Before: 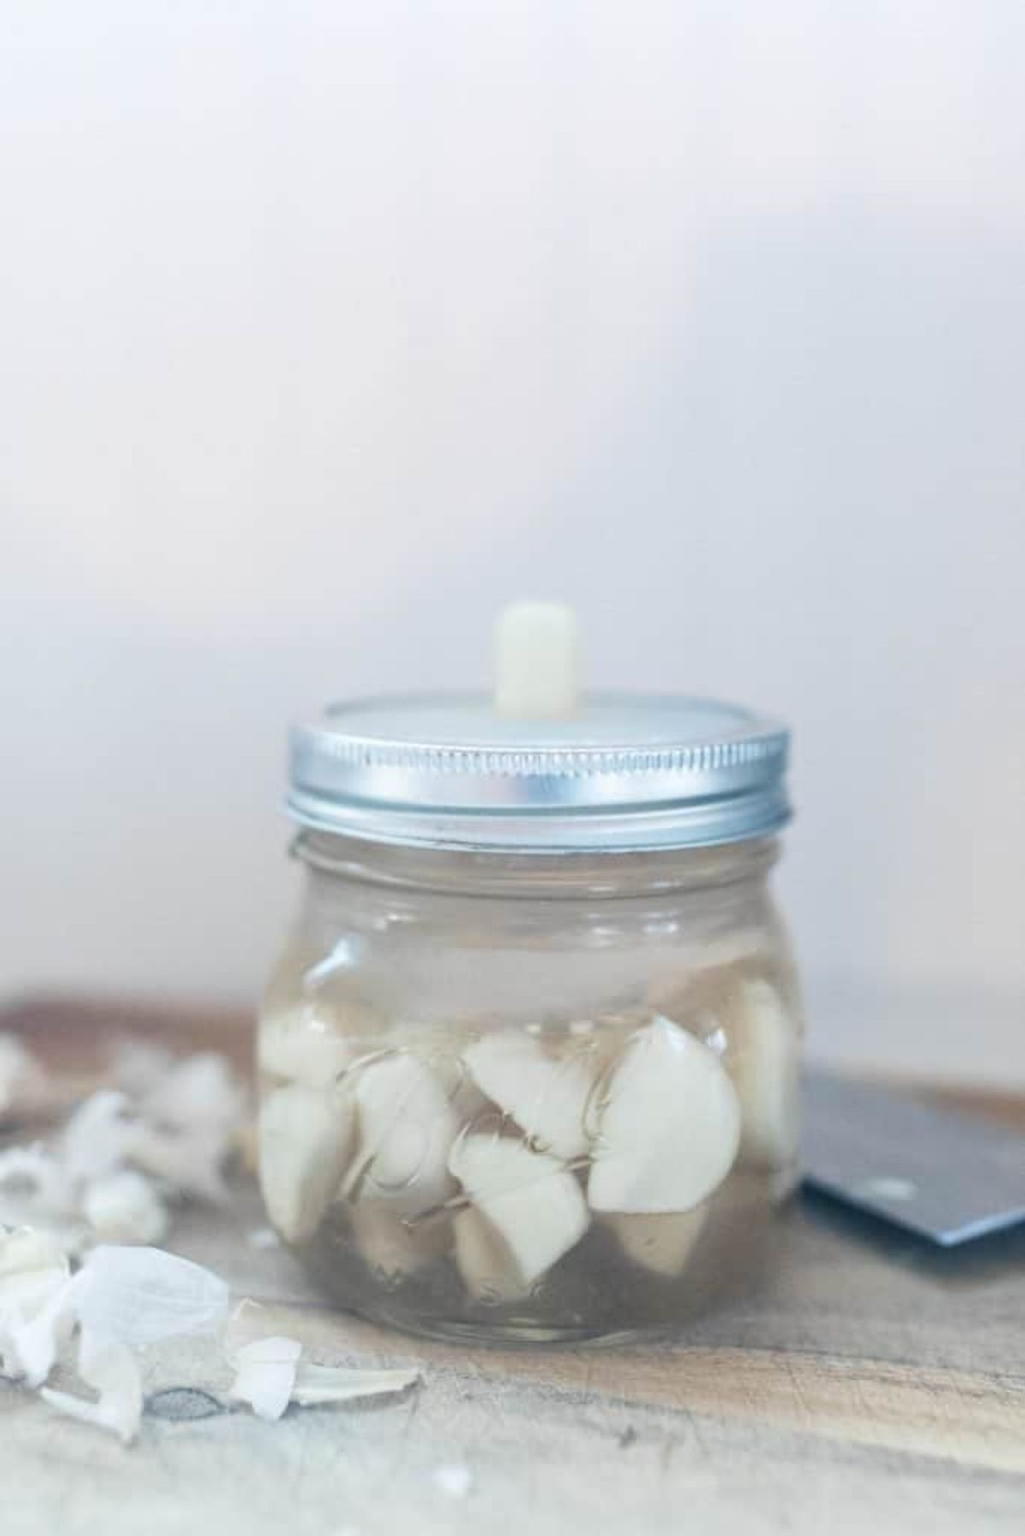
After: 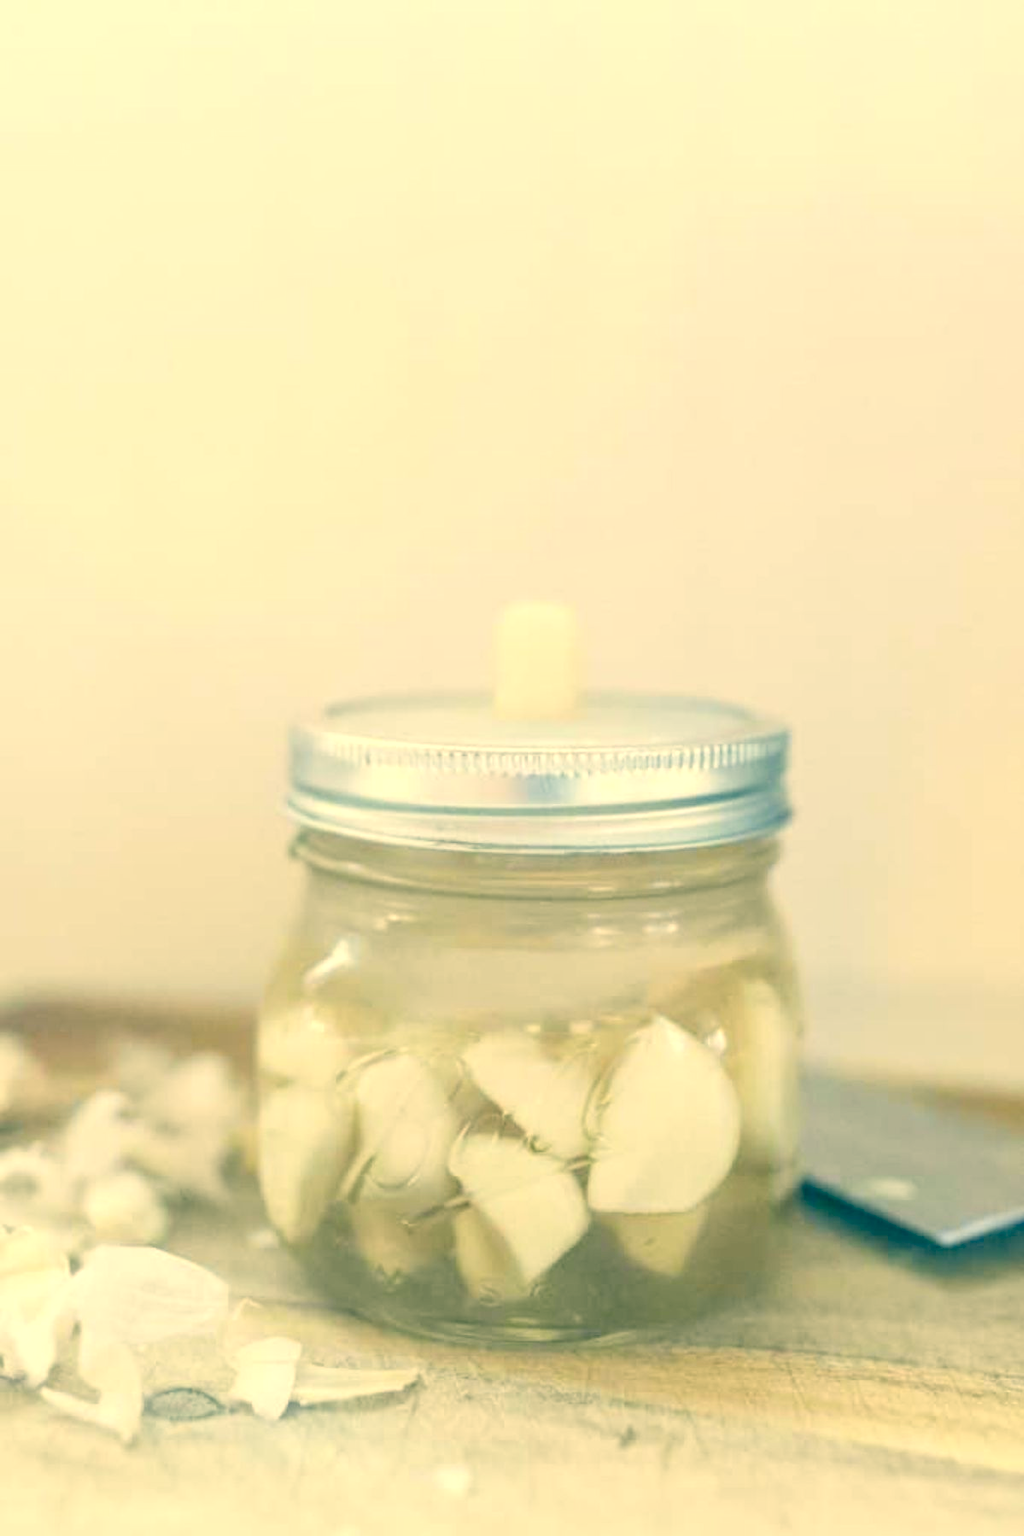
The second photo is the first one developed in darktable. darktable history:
local contrast: on, module defaults
color correction: highlights a* 5.66, highlights b* 33.63, shadows a* -25.46, shadows b* 3.83
levels: levels [0, 0.397, 0.955]
